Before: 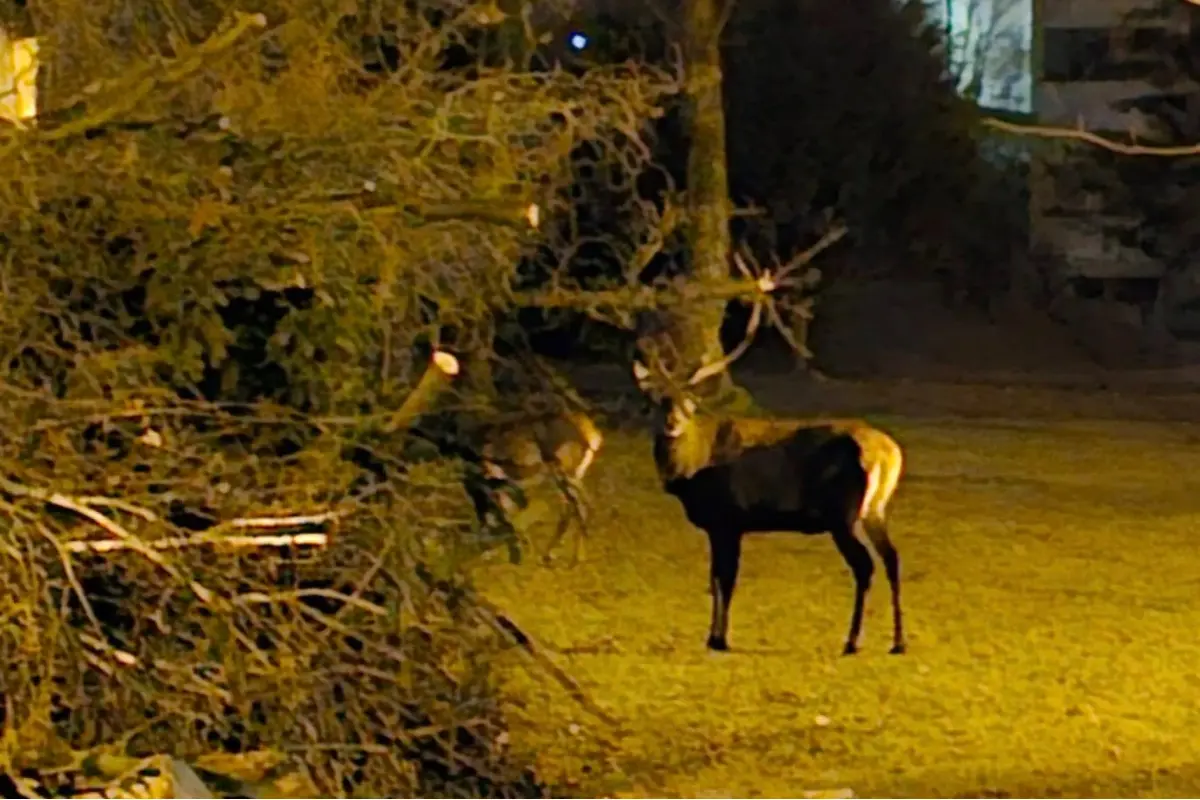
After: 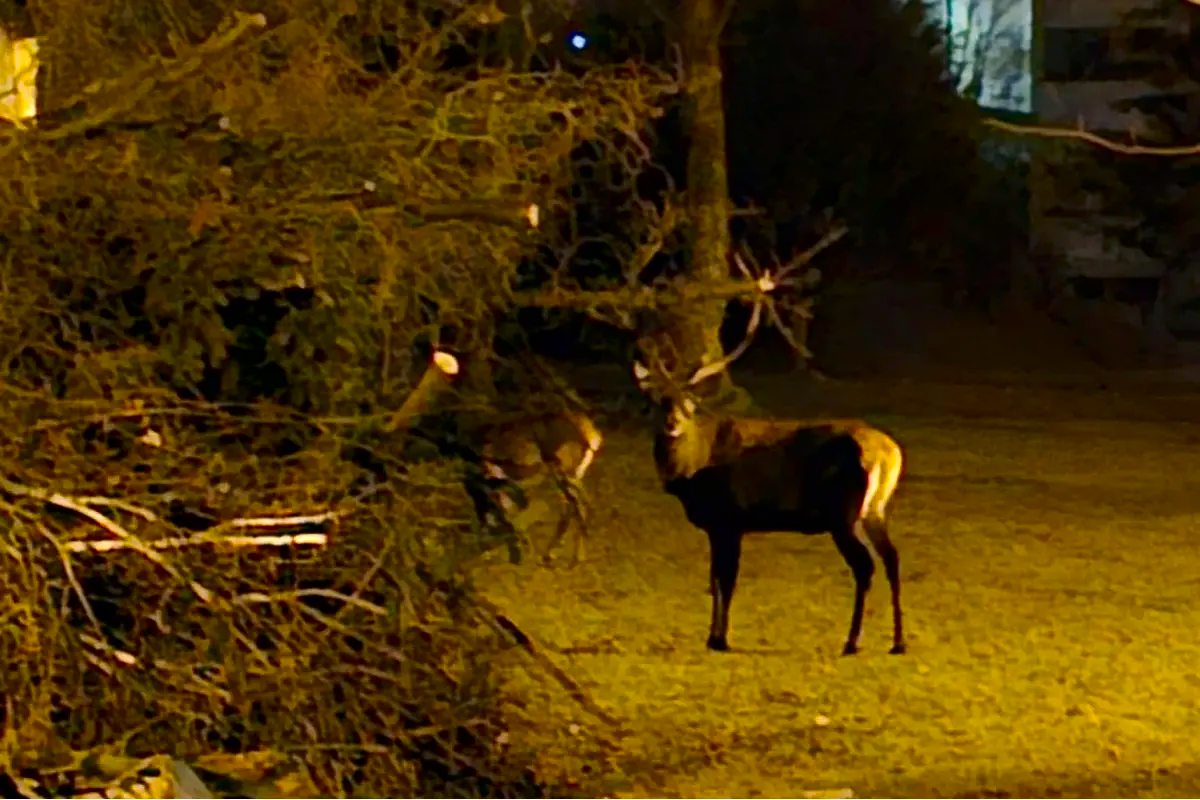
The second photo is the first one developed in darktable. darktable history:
sharpen: amount 0.2
contrast brightness saturation: contrast 0.118, brightness -0.119, saturation 0.199
